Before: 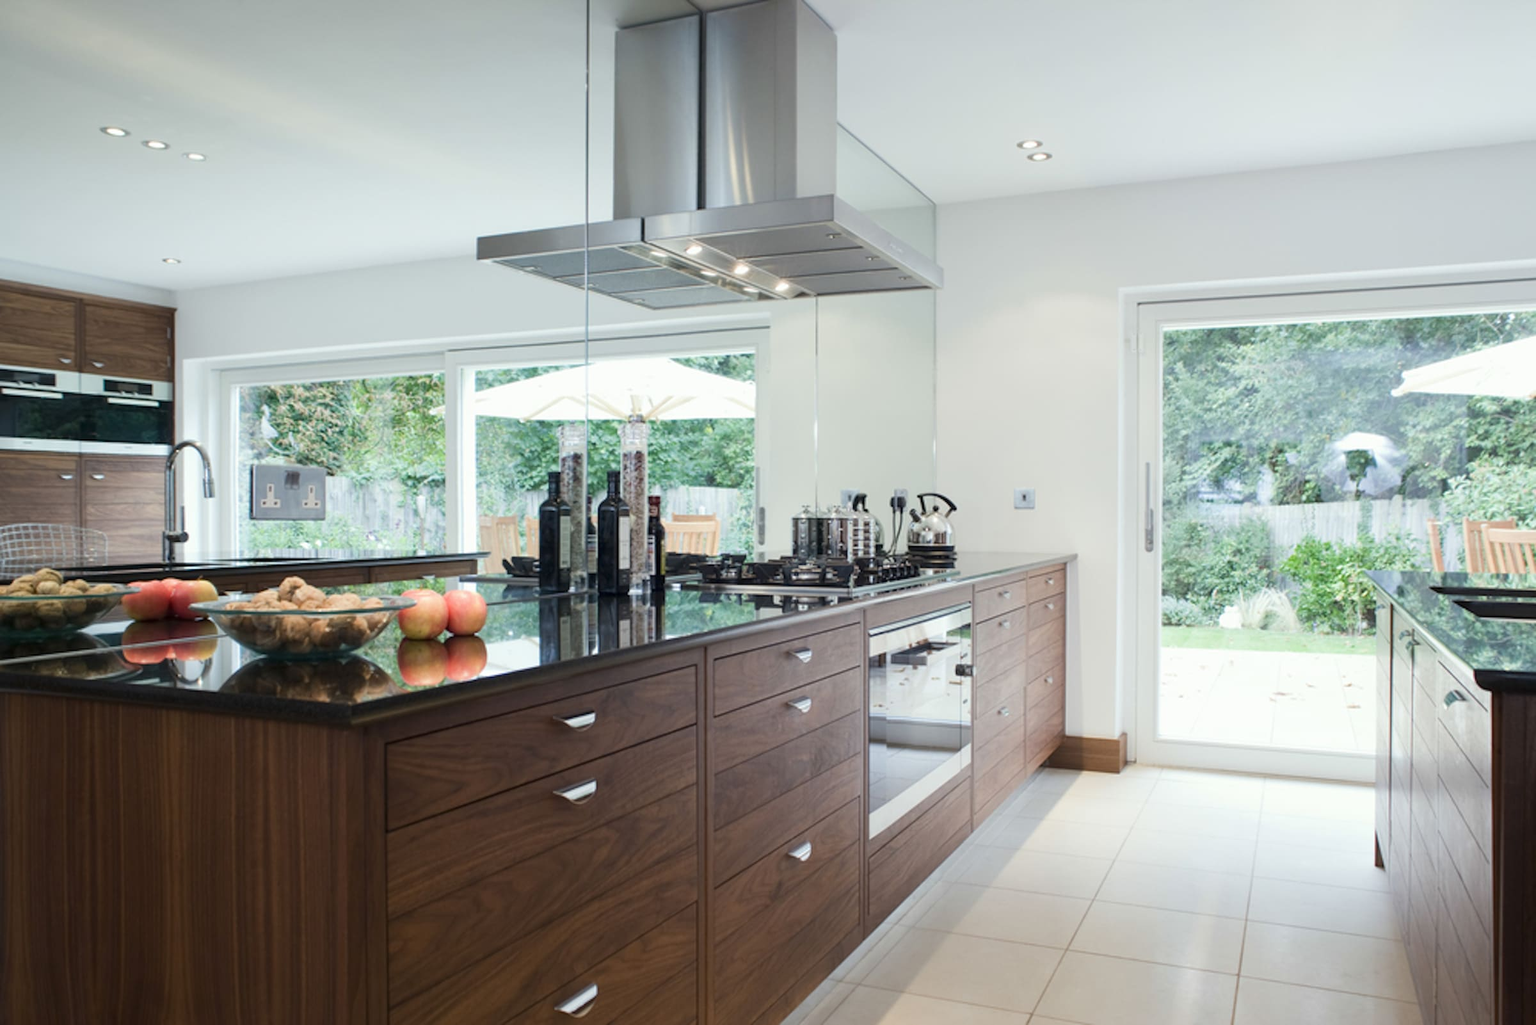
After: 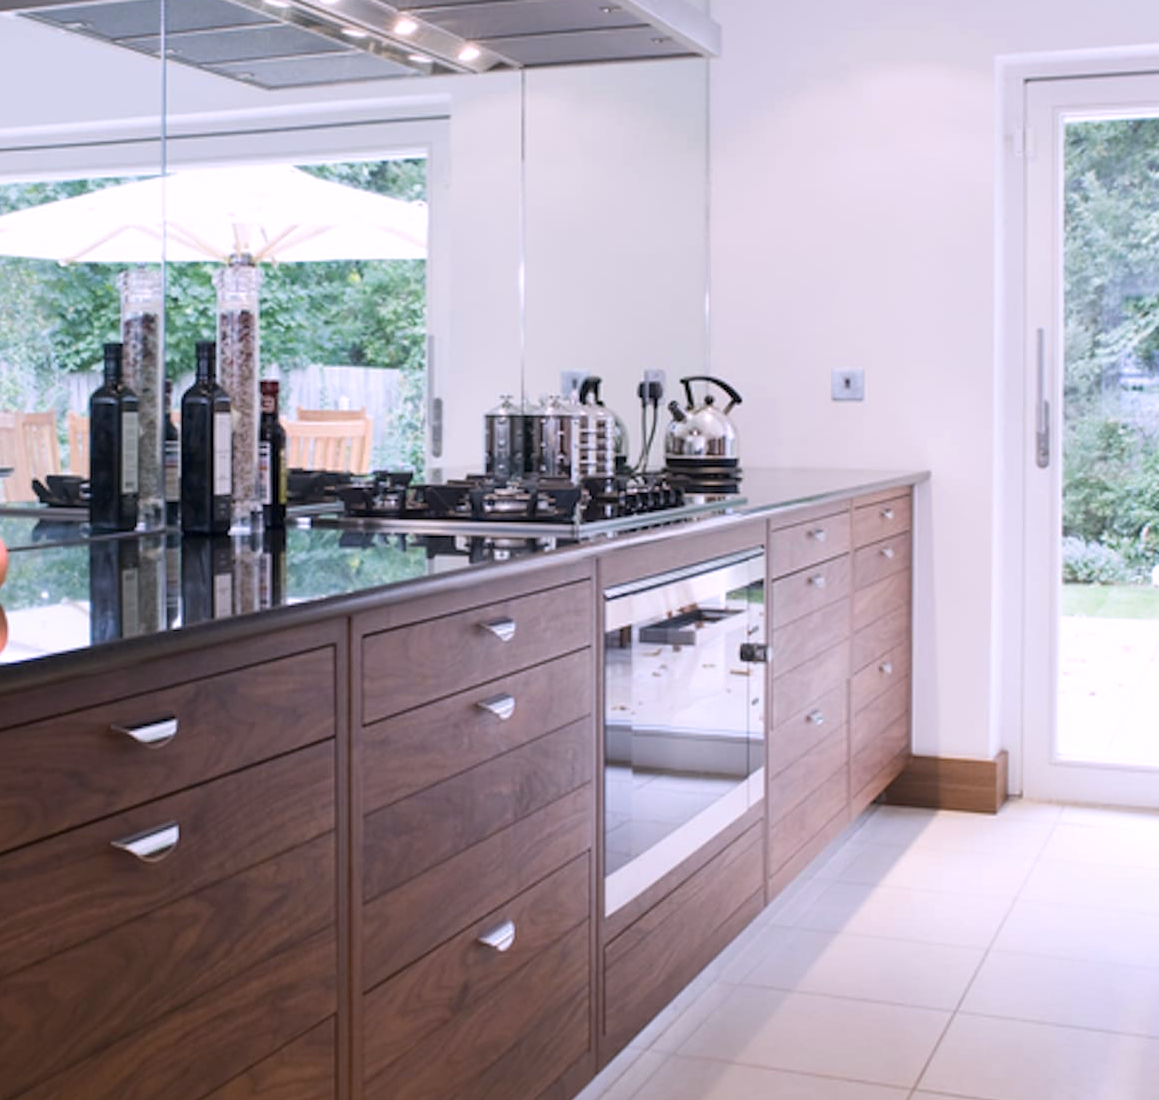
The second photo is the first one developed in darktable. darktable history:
crop: left 31.379%, top 24.658%, right 20.326%, bottom 6.628%
white balance: red 1.066, blue 1.119
